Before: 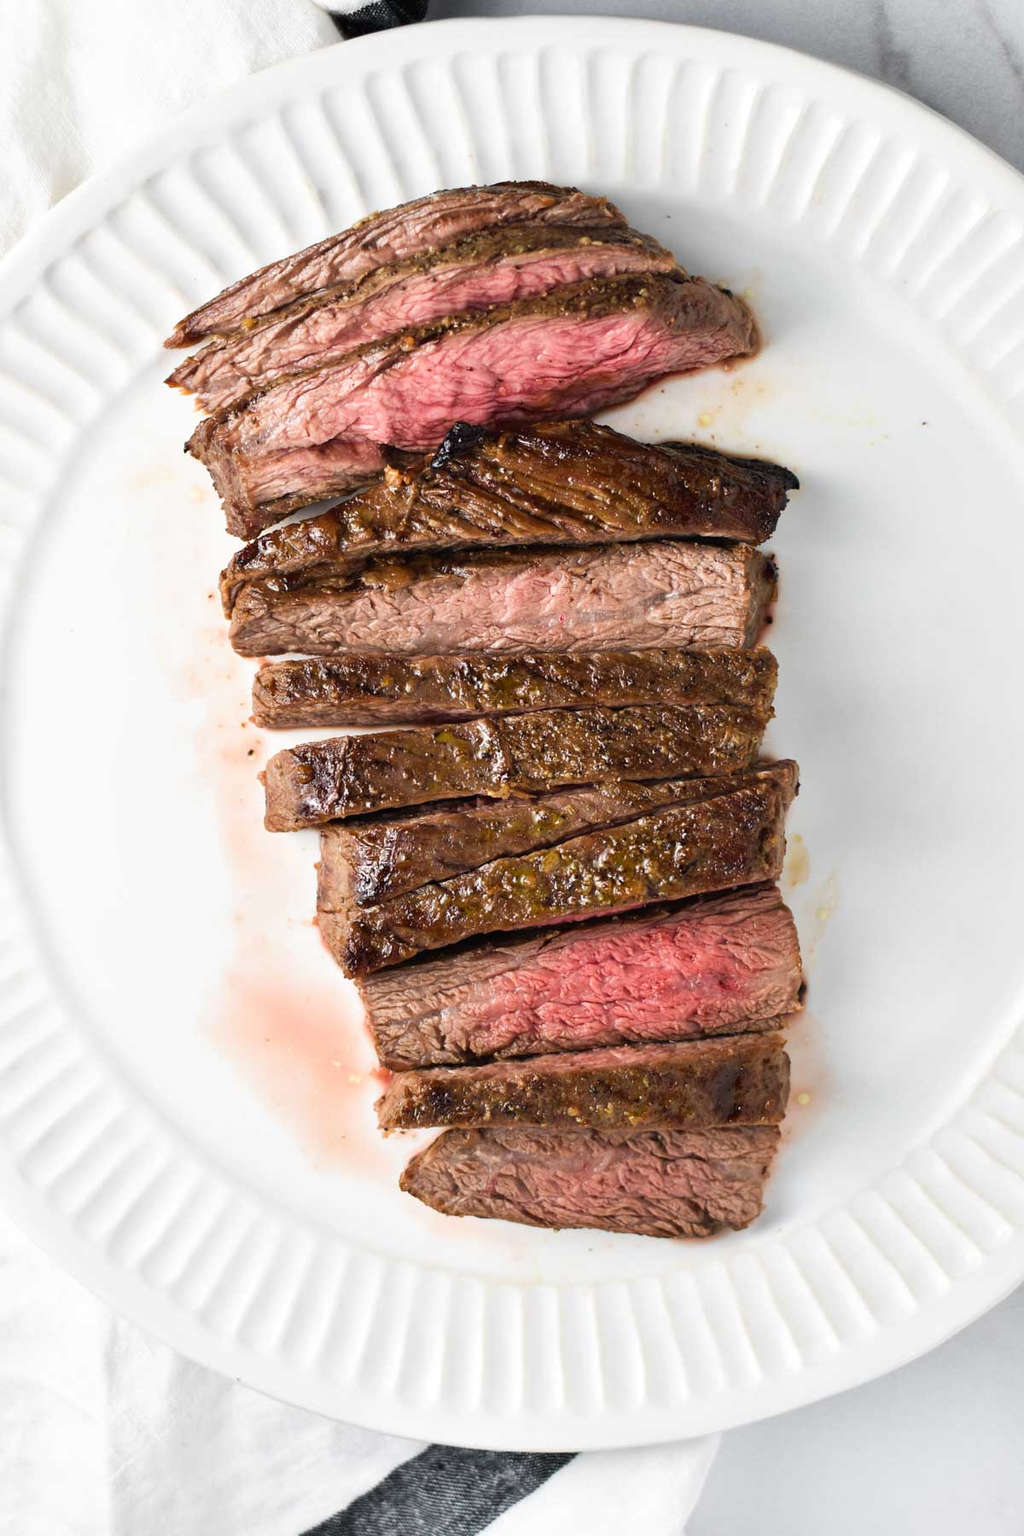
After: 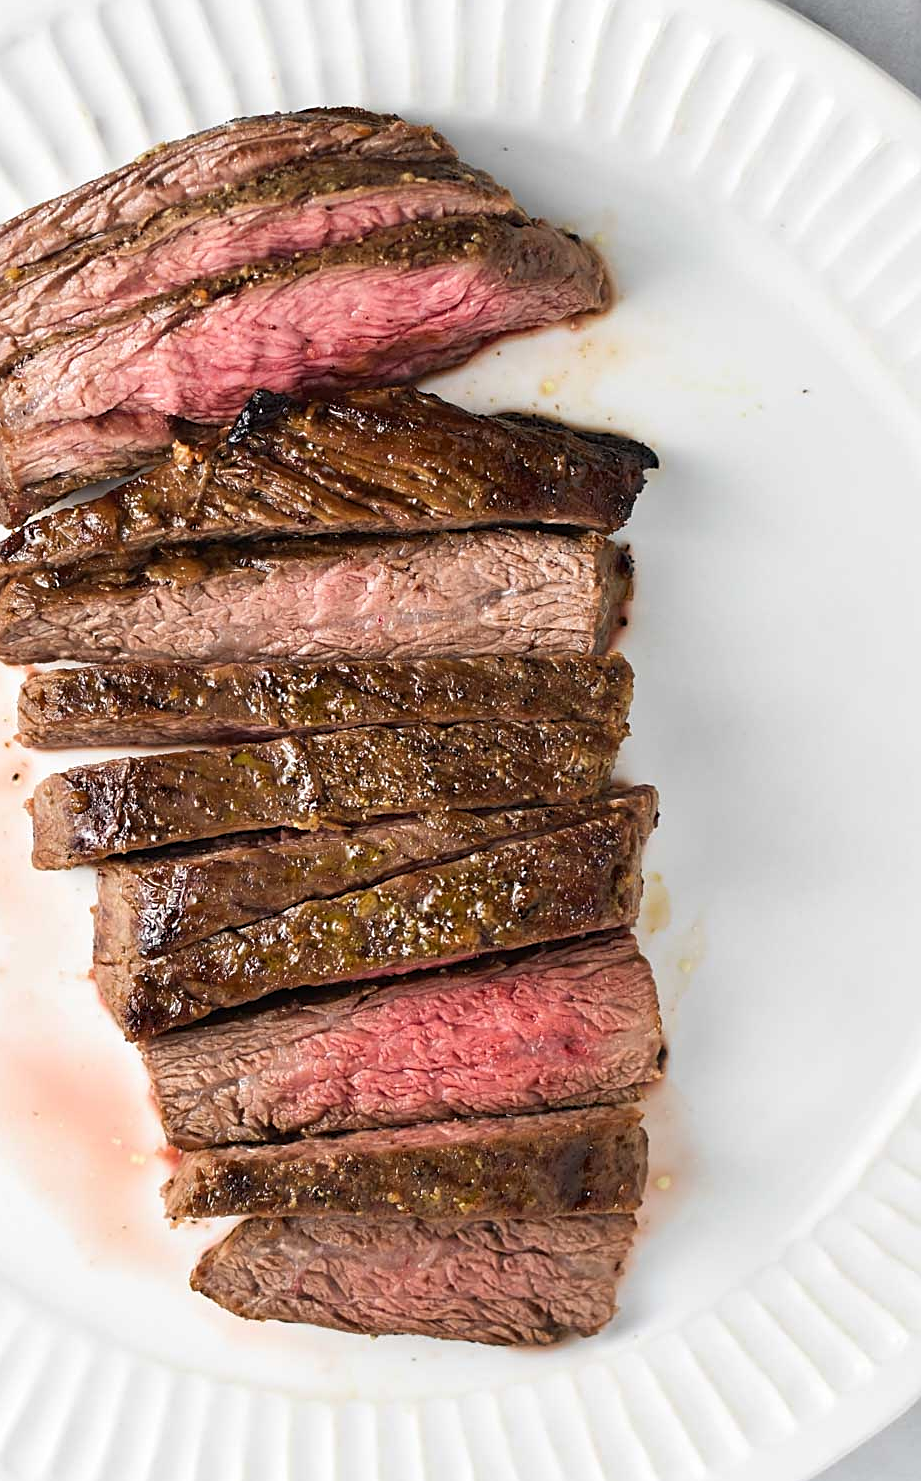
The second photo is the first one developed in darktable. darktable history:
sharpen: on, module defaults
shadows and highlights: radius 329.54, shadows 54.95, highlights -98.56, compress 94.46%, soften with gaussian
crop: left 23.175%, top 5.871%, bottom 11.822%
levels: mode automatic, white 99.93%, levels [0, 0.492, 0.984]
